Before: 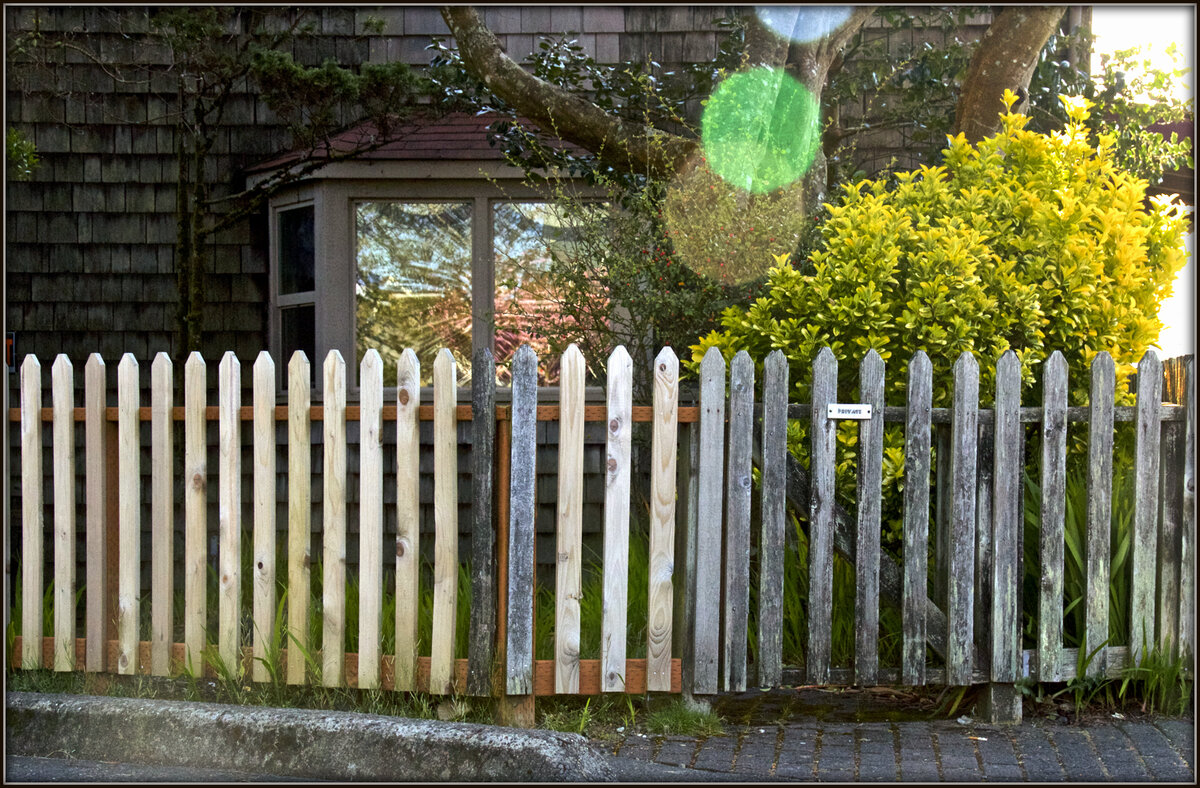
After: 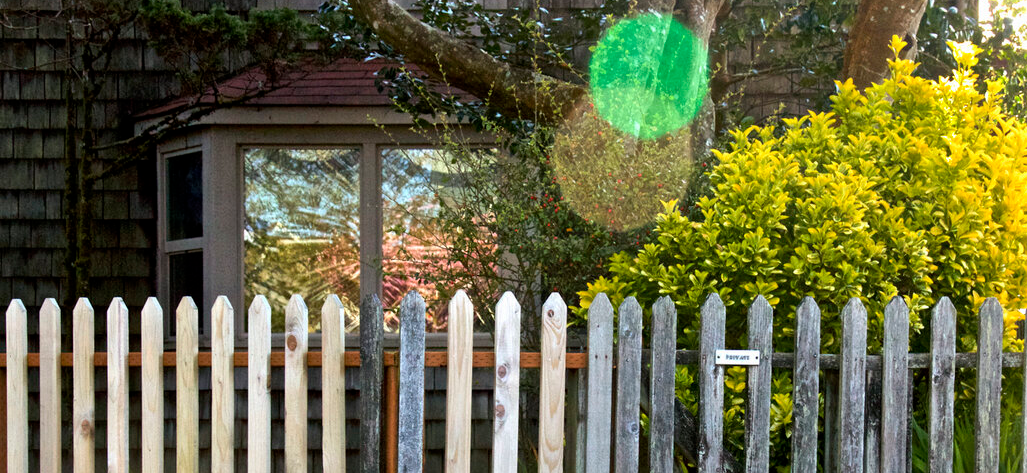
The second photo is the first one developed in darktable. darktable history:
exposure: compensate highlight preservation false
crop and rotate: left 9.338%, top 7.102%, right 5.067%, bottom 32.752%
